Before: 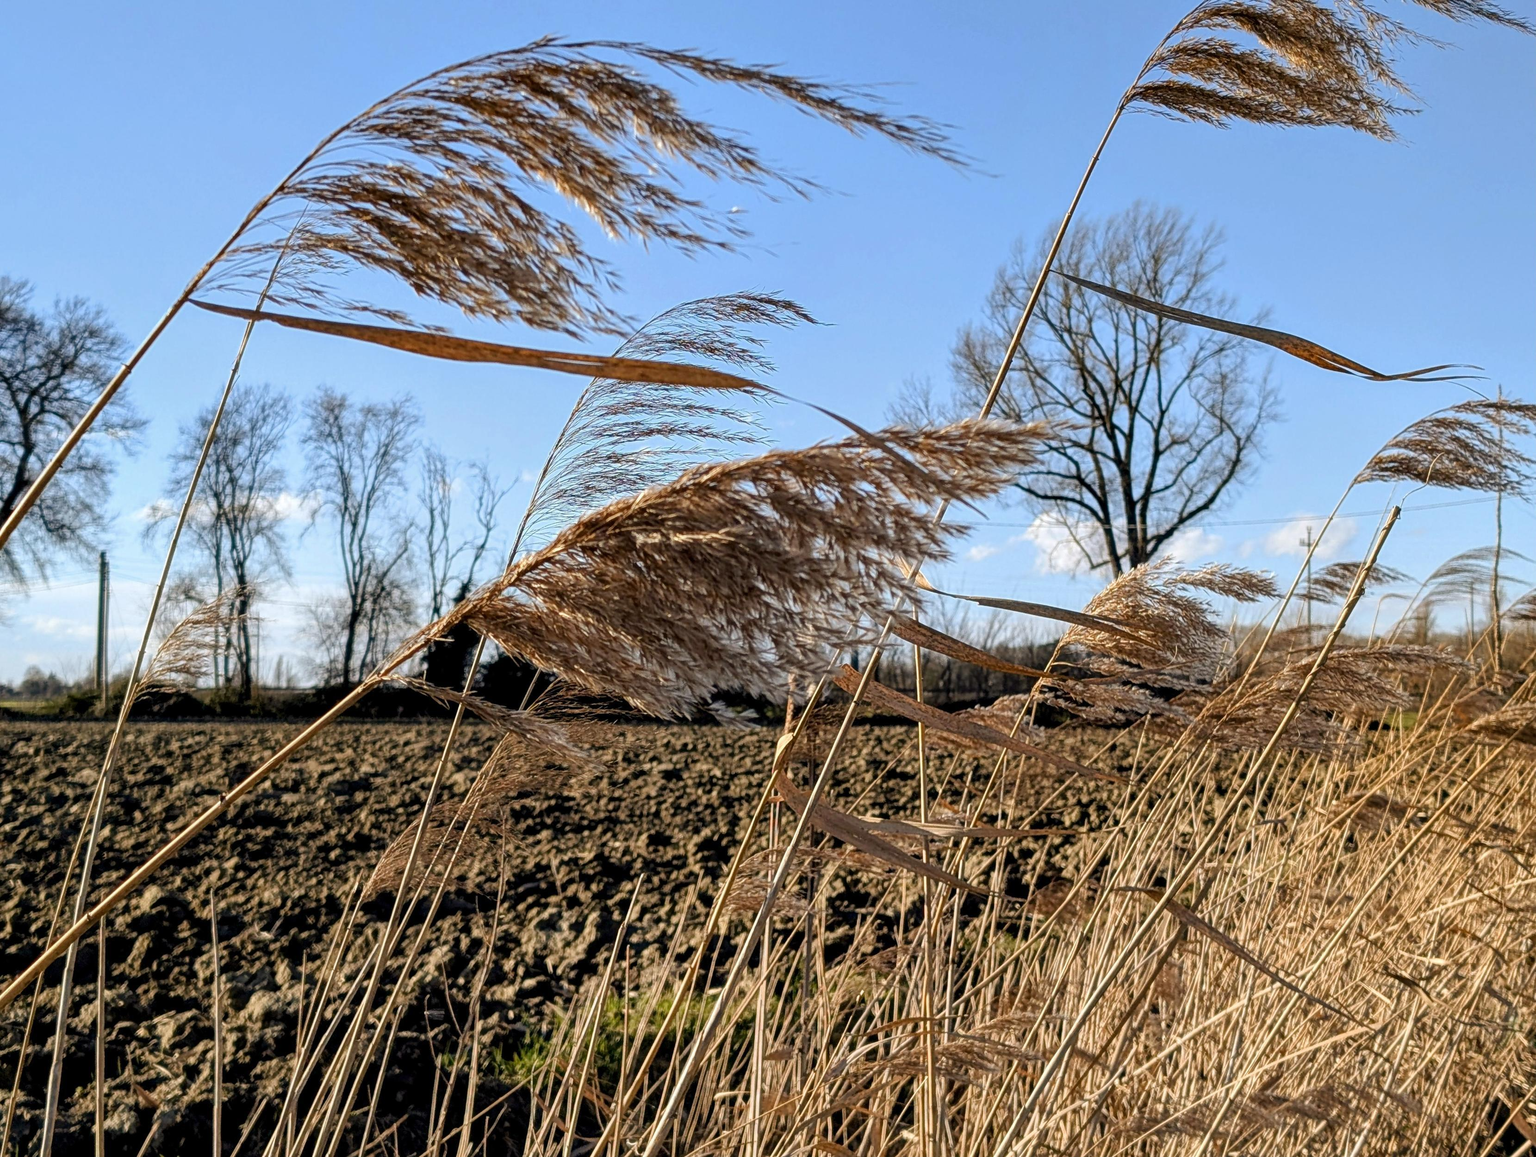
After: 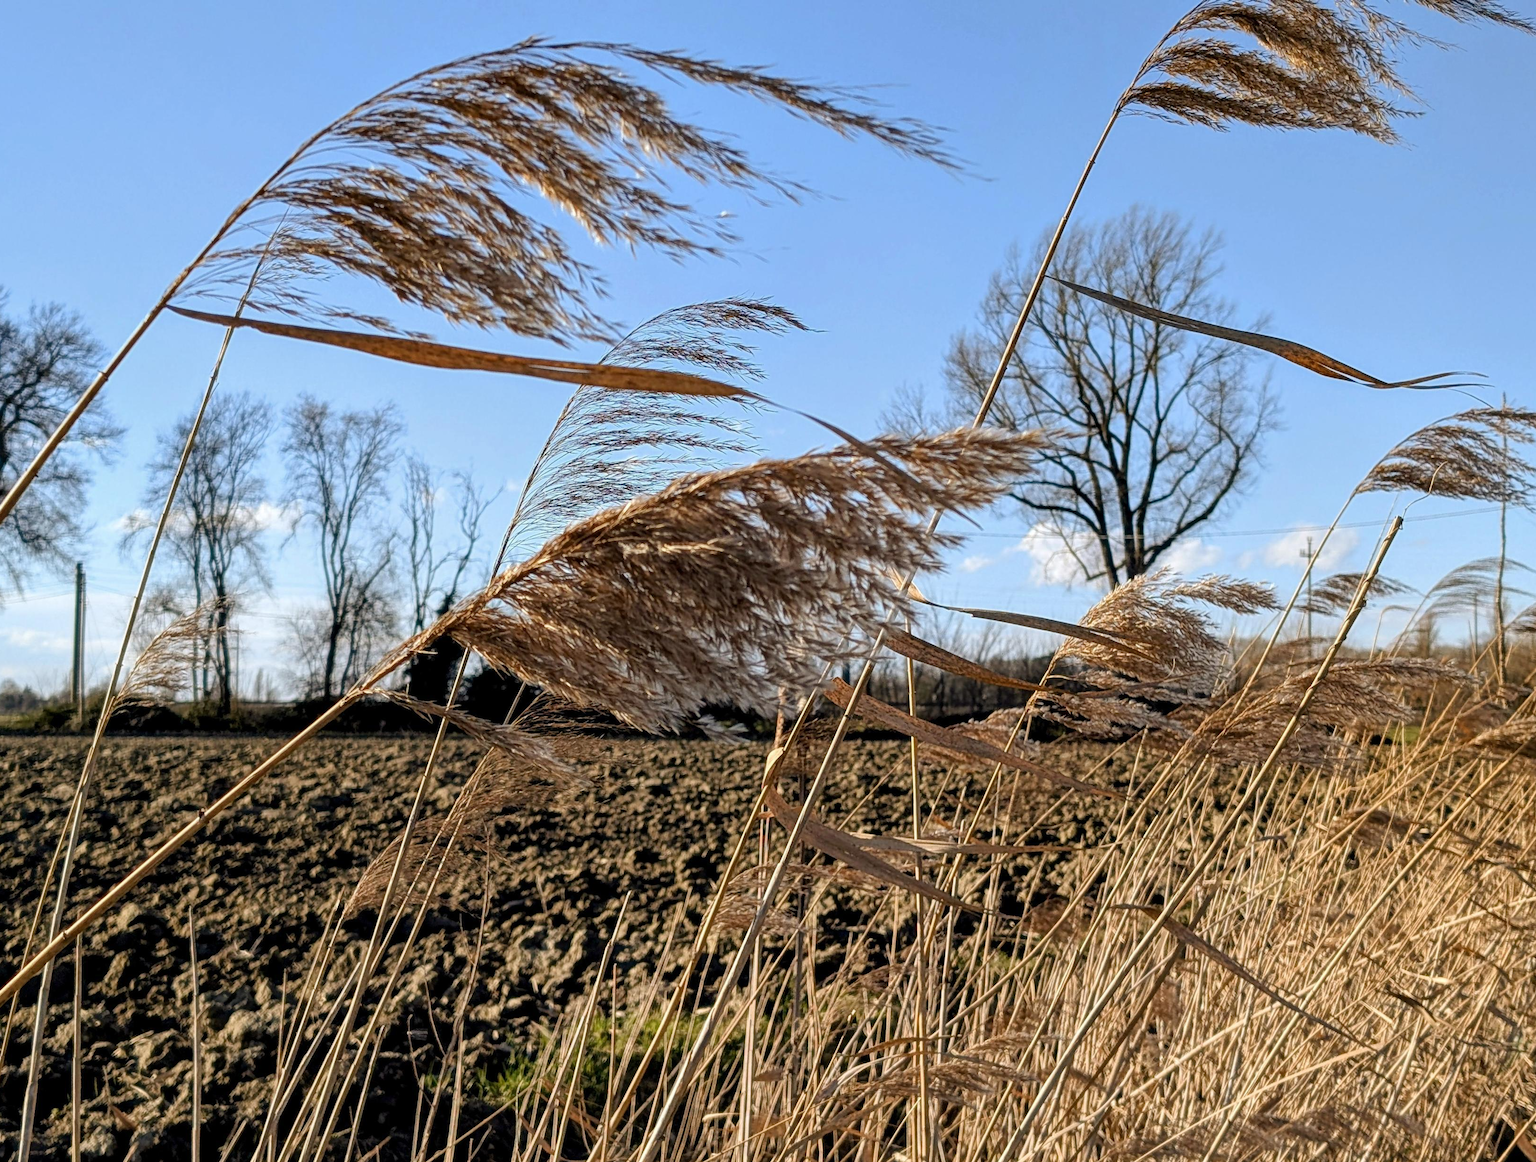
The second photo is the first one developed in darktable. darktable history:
crop: left 1.683%, right 0.27%, bottom 1.46%
